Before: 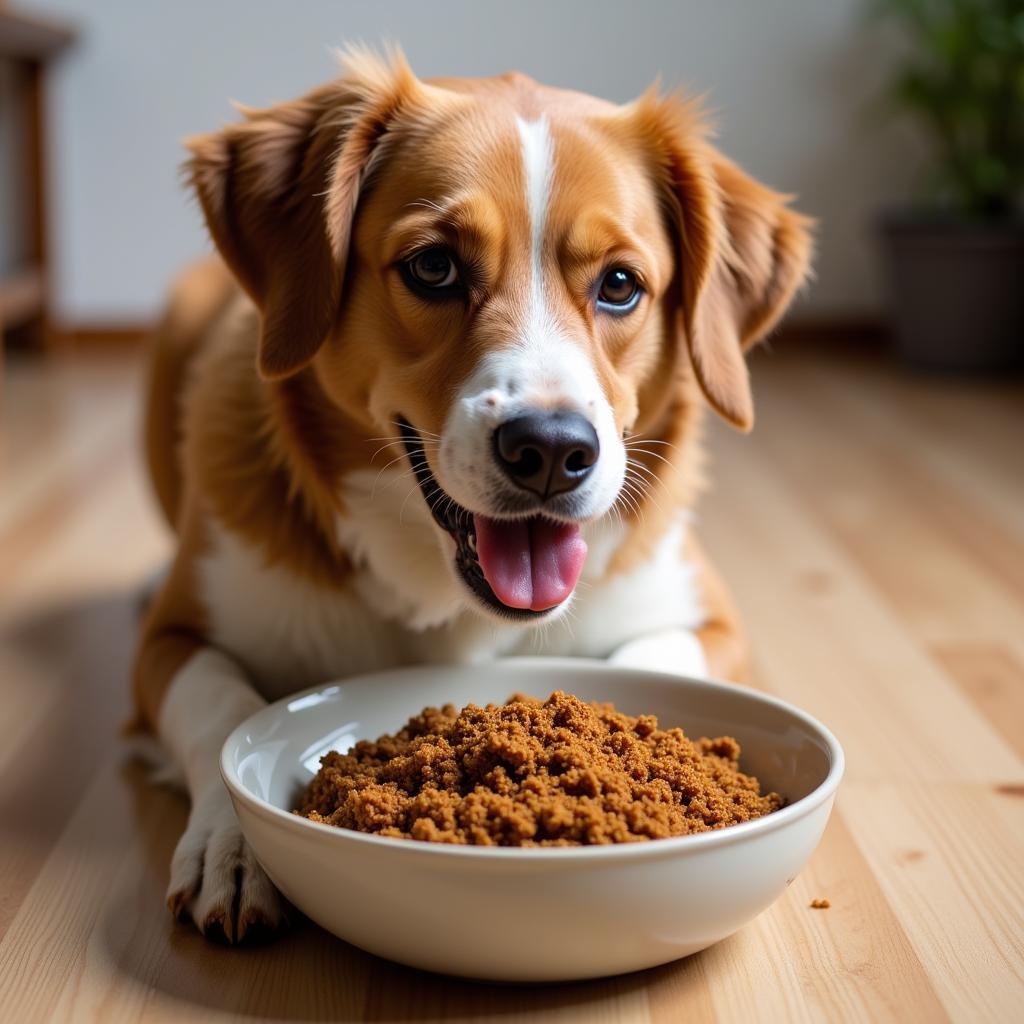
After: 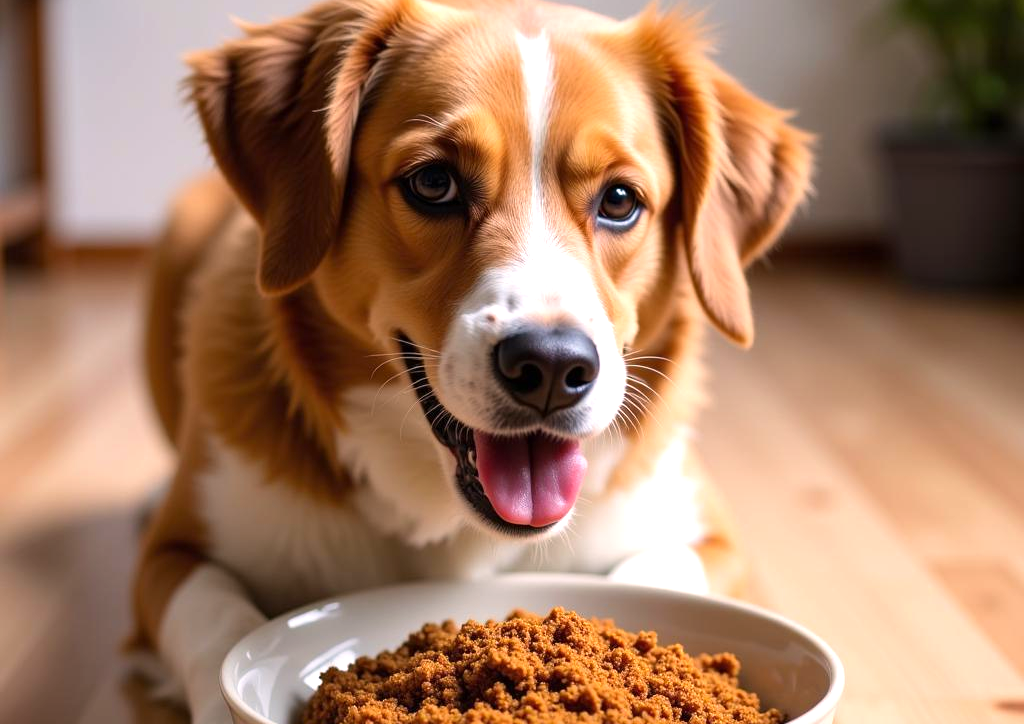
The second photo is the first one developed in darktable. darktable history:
crop and rotate: top 8.296%, bottom 20.96%
exposure: exposure 0.494 EV, compensate highlight preservation false
color correction: highlights a* 7.62, highlights b* 3.93
